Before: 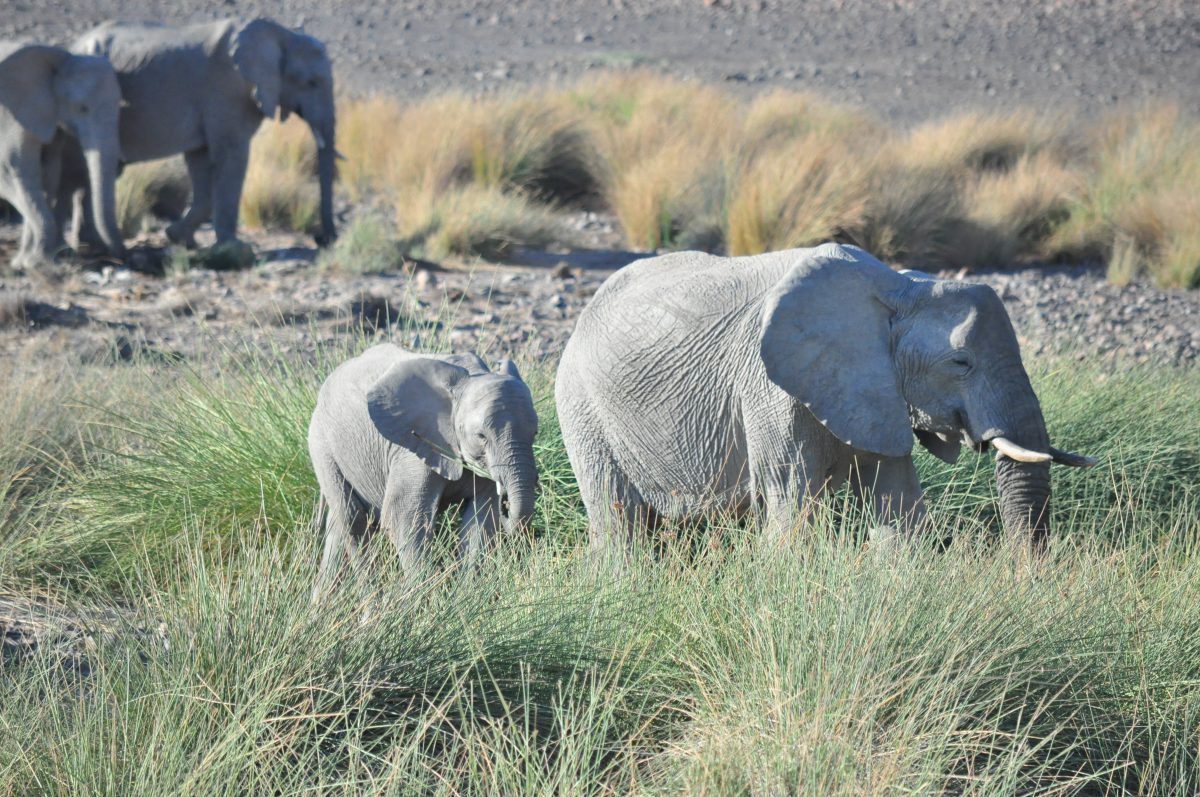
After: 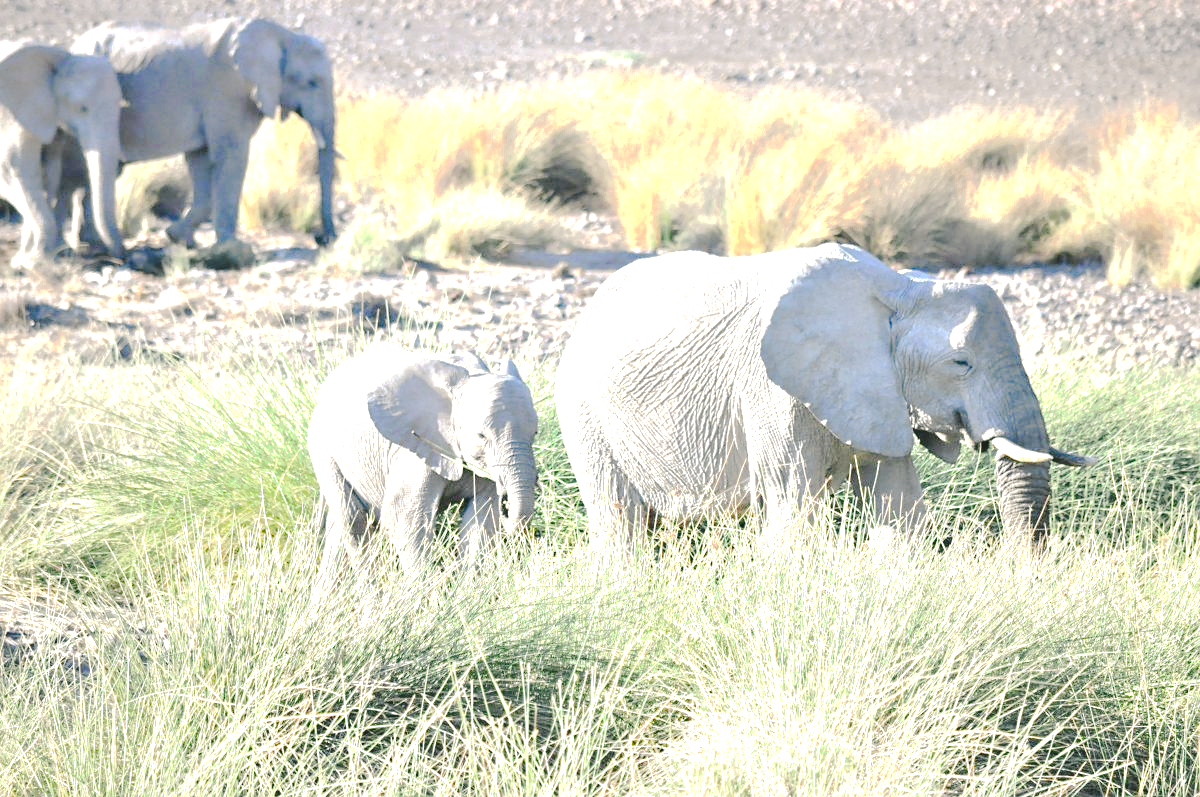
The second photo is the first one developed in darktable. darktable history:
color zones: curves: ch0 [(0, 0.485) (0.178, 0.476) (0.261, 0.623) (0.411, 0.403) (0.708, 0.603) (0.934, 0.412)]; ch1 [(0.003, 0.485) (0.149, 0.496) (0.229, 0.584) (0.326, 0.551) (0.484, 0.262) (0.757, 0.643)]
exposure: black level correction 0, exposure 1.3 EV, compensate exposure bias true, compensate highlight preservation false
color correction: highlights a* 4.02, highlights b* 4.98, shadows a* -7.55, shadows b* 4.98
sharpen: amount 0.2
tone curve: curves: ch0 [(0, 0) (0.003, 0.089) (0.011, 0.089) (0.025, 0.088) (0.044, 0.089) (0.069, 0.094) (0.1, 0.108) (0.136, 0.119) (0.177, 0.147) (0.224, 0.204) (0.277, 0.28) (0.335, 0.389) (0.399, 0.486) (0.468, 0.588) (0.543, 0.647) (0.623, 0.705) (0.709, 0.759) (0.801, 0.815) (0.898, 0.873) (1, 1)], preserve colors none
tone equalizer: on, module defaults
white balance: emerald 1
